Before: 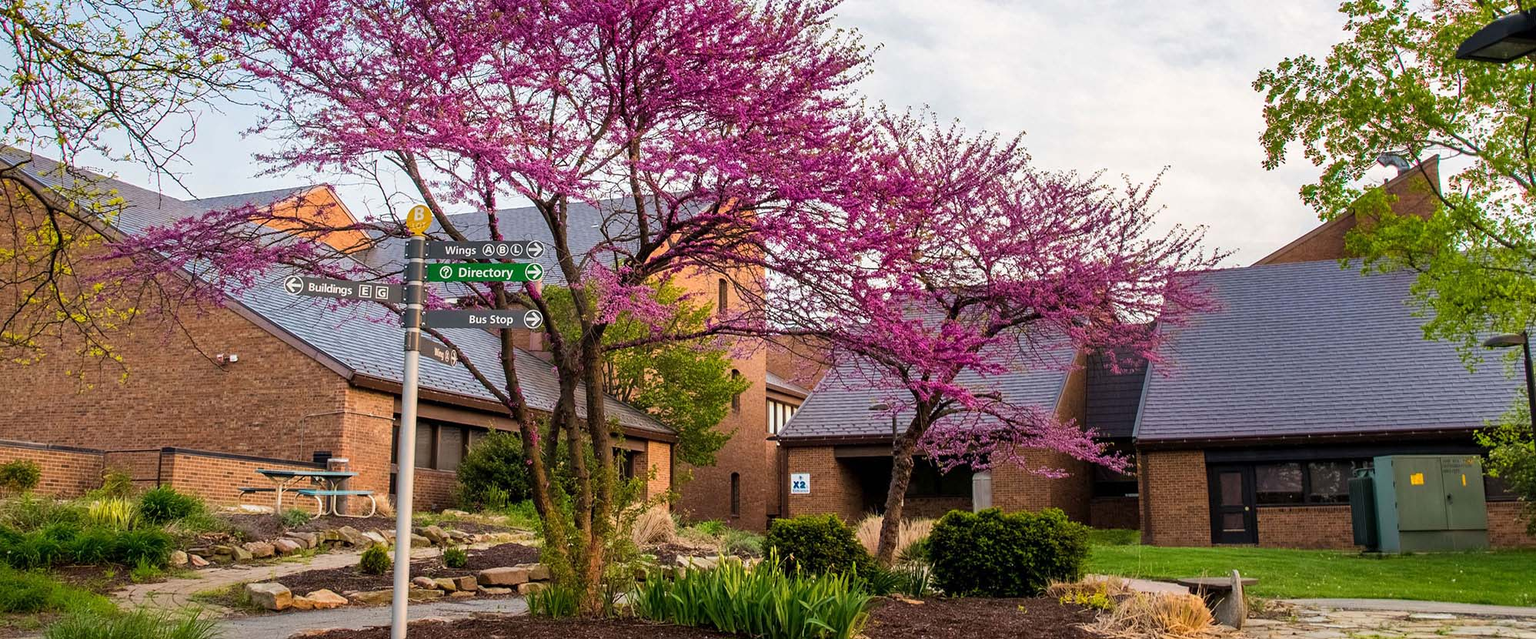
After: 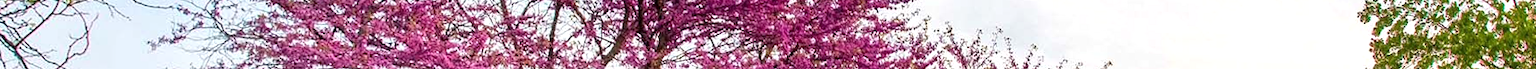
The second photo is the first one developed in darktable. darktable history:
exposure: exposure 0.207 EV, compensate highlight preservation false
rotate and perspective: rotation -0.013°, lens shift (vertical) -0.027, lens shift (horizontal) 0.178, crop left 0.016, crop right 0.989, crop top 0.082, crop bottom 0.918
crop and rotate: left 9.644%, top 9.491%, right 6.021%, bottom 80.509%
